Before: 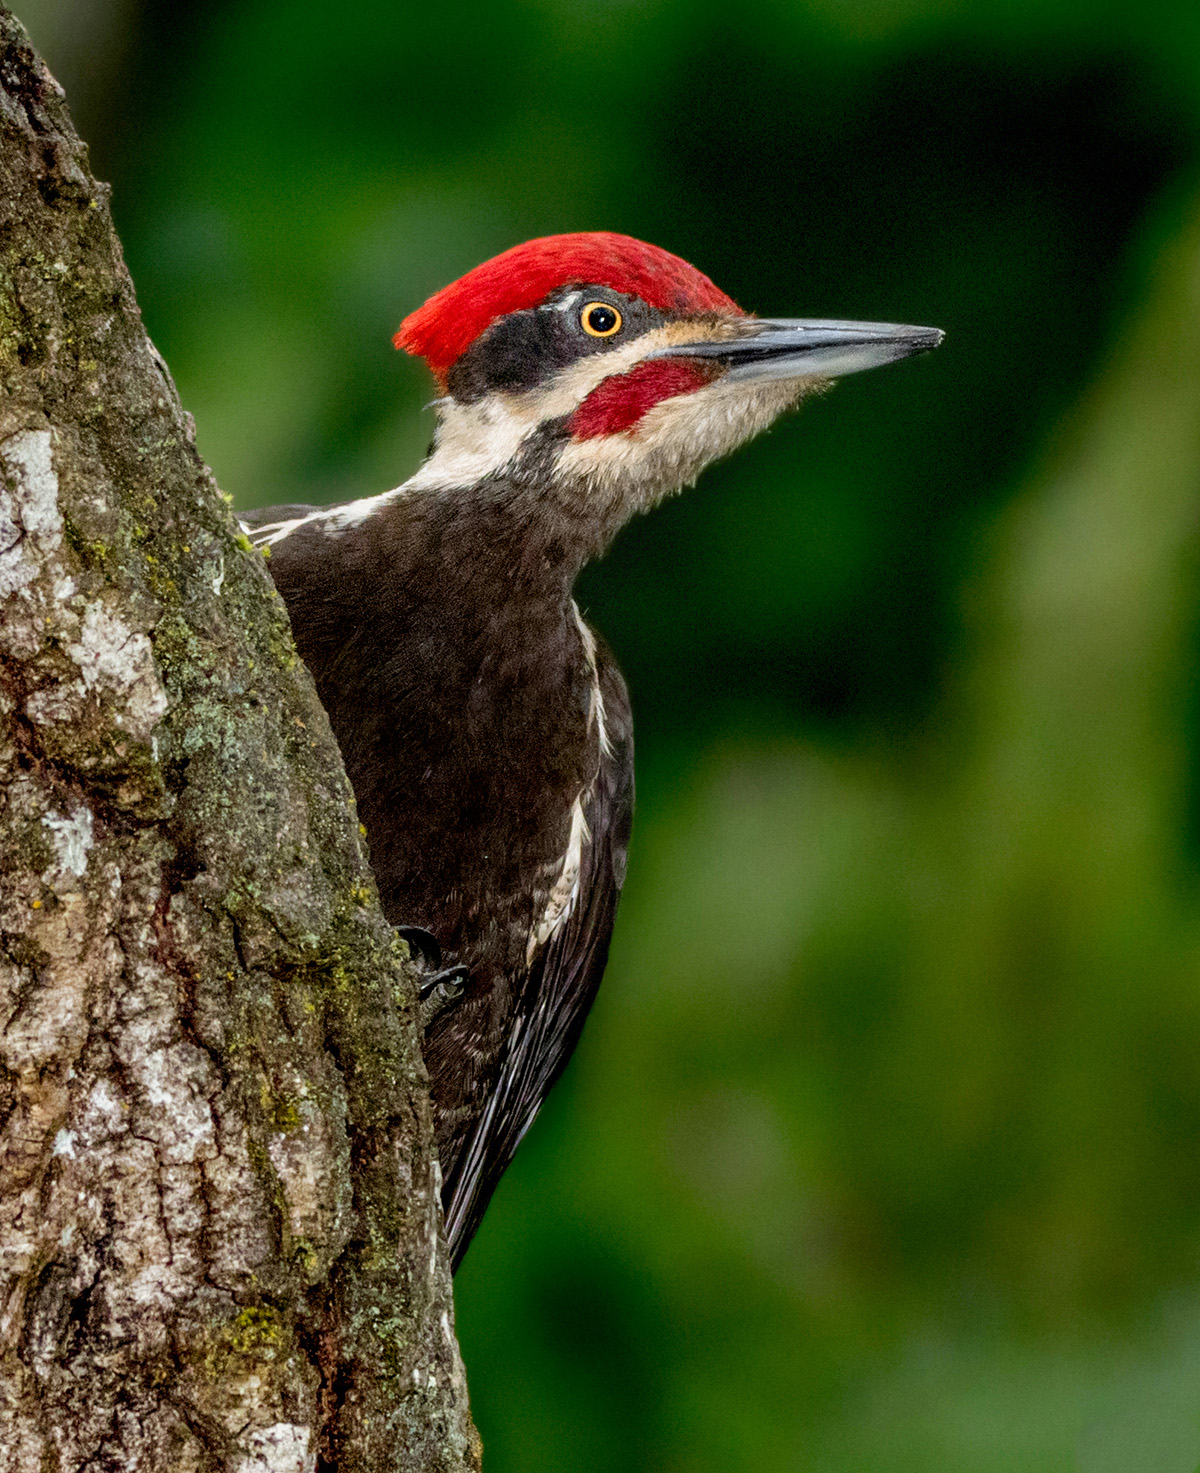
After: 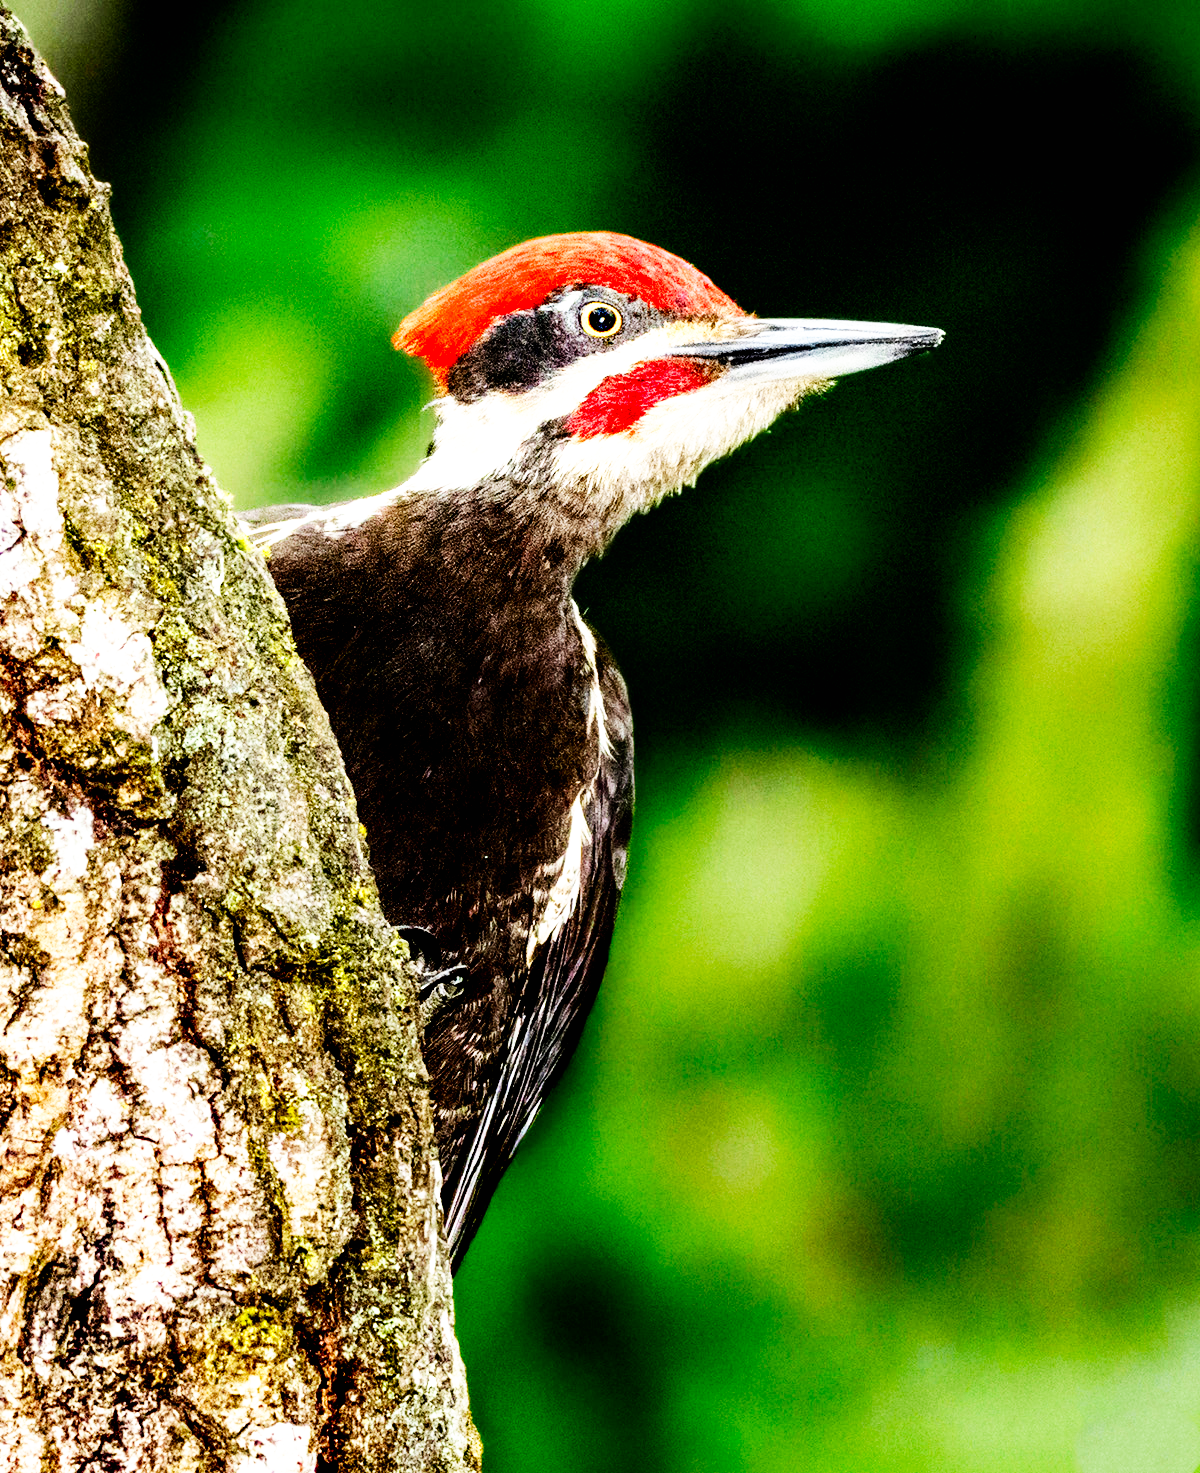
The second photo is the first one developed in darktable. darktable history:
tone equalizer: -8 EV -0.789 EV, -7 EV -0.707 EV, -6 EV -0.609 EV, -5 EV -0.402 EV, -3 EV 0.37 EV, -2 EV 0.6 EV, -1 EV 0.686 EV, +0 EV 0.768 EV
exposure: black level correction 0.005, exposure 0.286 EV, compensate highlight preservation false
base curve: curves: ch0 [(0, 0) (0.007, 0.004) (0.027, 0.03) (0.046, 0.07) (0.207, 0.54) (0.442, 0.872) (0.673, 0.972) (1, 1)], preserve colors none
